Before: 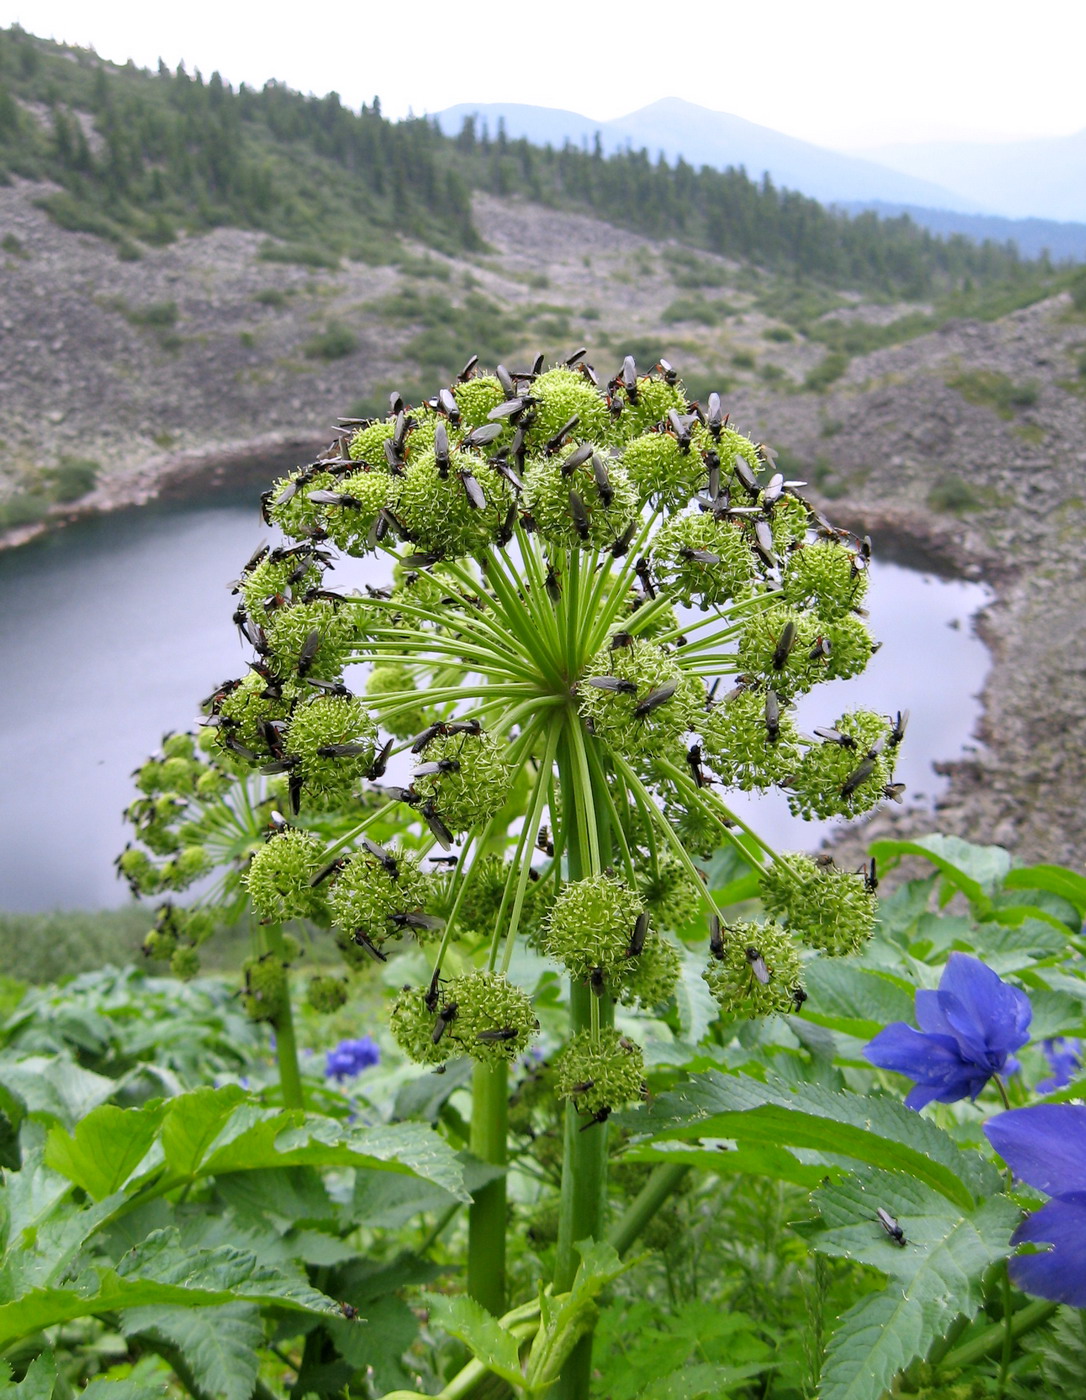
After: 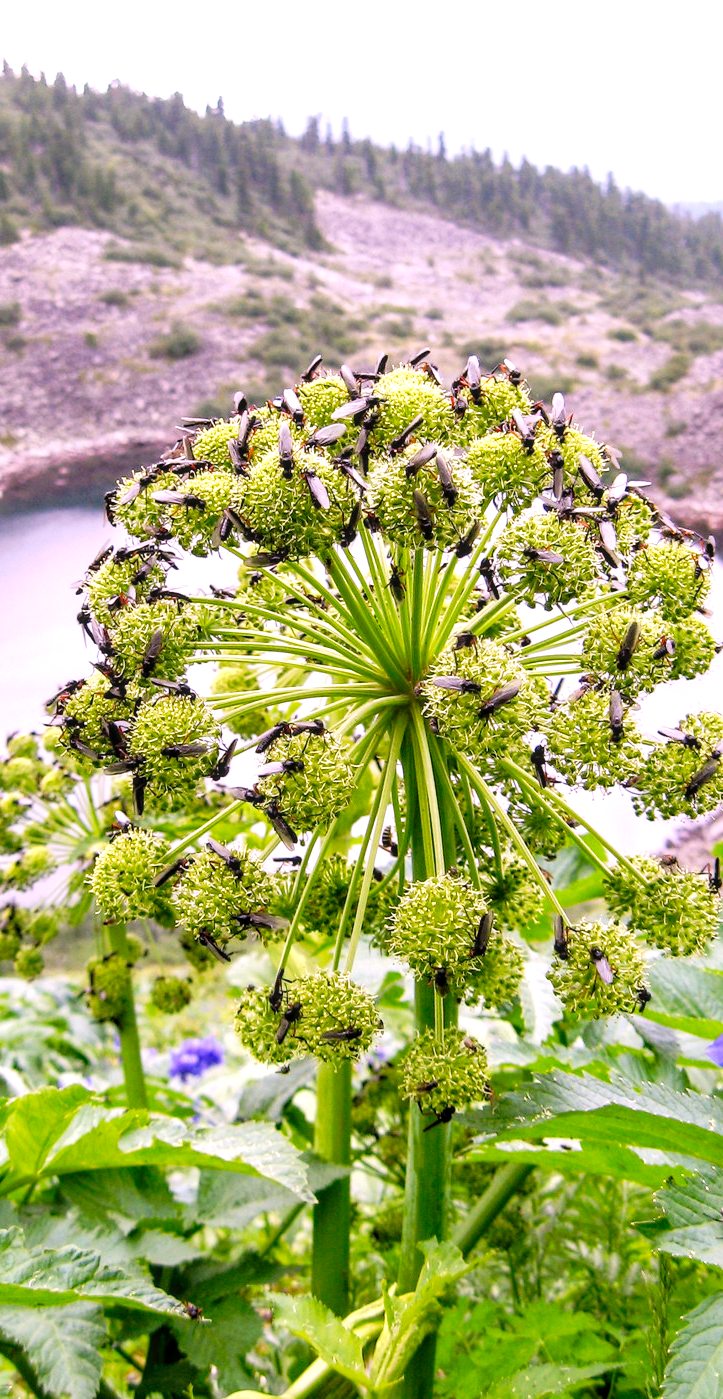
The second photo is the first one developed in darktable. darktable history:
exposure: exposure 0.515 EV, compensate highlight preservation false
tone equalizer: on, module defaults
crop and rotate: left 14.436%, right 18.898%
tone curve: curves: ch0 [(0, 0) (0.003, 0.007) (0.011, 0.01) (0.025, 0.018) (0.044, 0.028) (0.069, 0.034) (0.1, 0.04) (0.136, 0.051) (0.177, 0.104) (0.224, 0.161) (0.277, 0.234) (0.335, 0.316) (0.399, 0.41) (0.468, 0.487) (0.543, 0.577) (0.623, 0.679) (0.709, 0.769) (0.801, 0.854) (0.898, 0.922) (1, 1)], preserve colors none
white balance: red 1.188, blue 1.11
local contrast: on, module defaults
